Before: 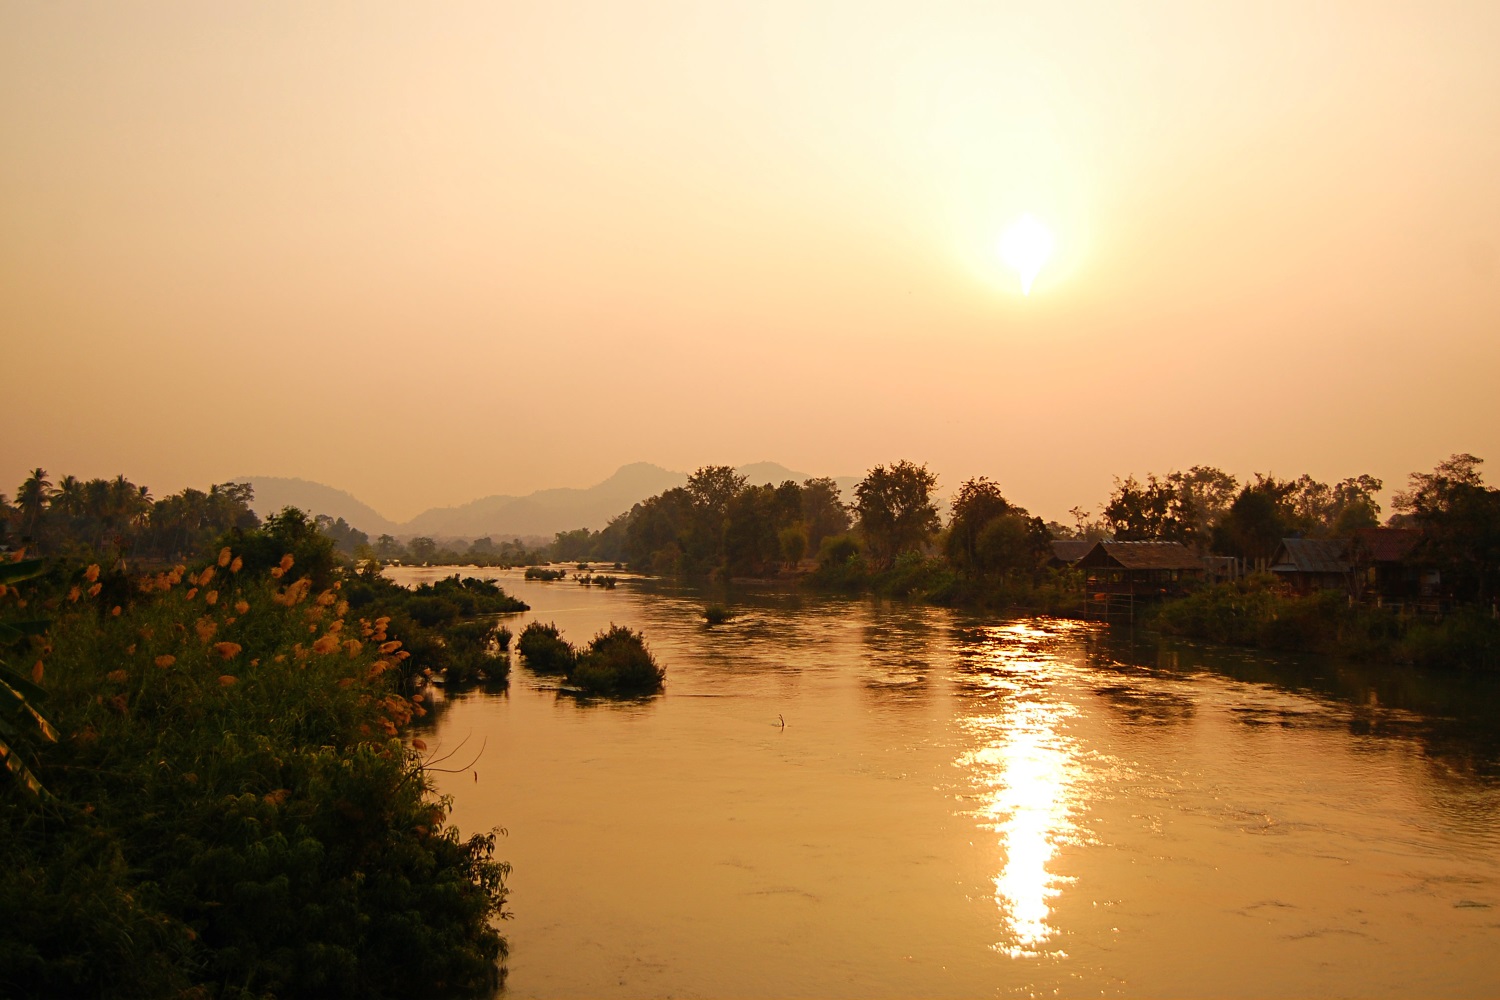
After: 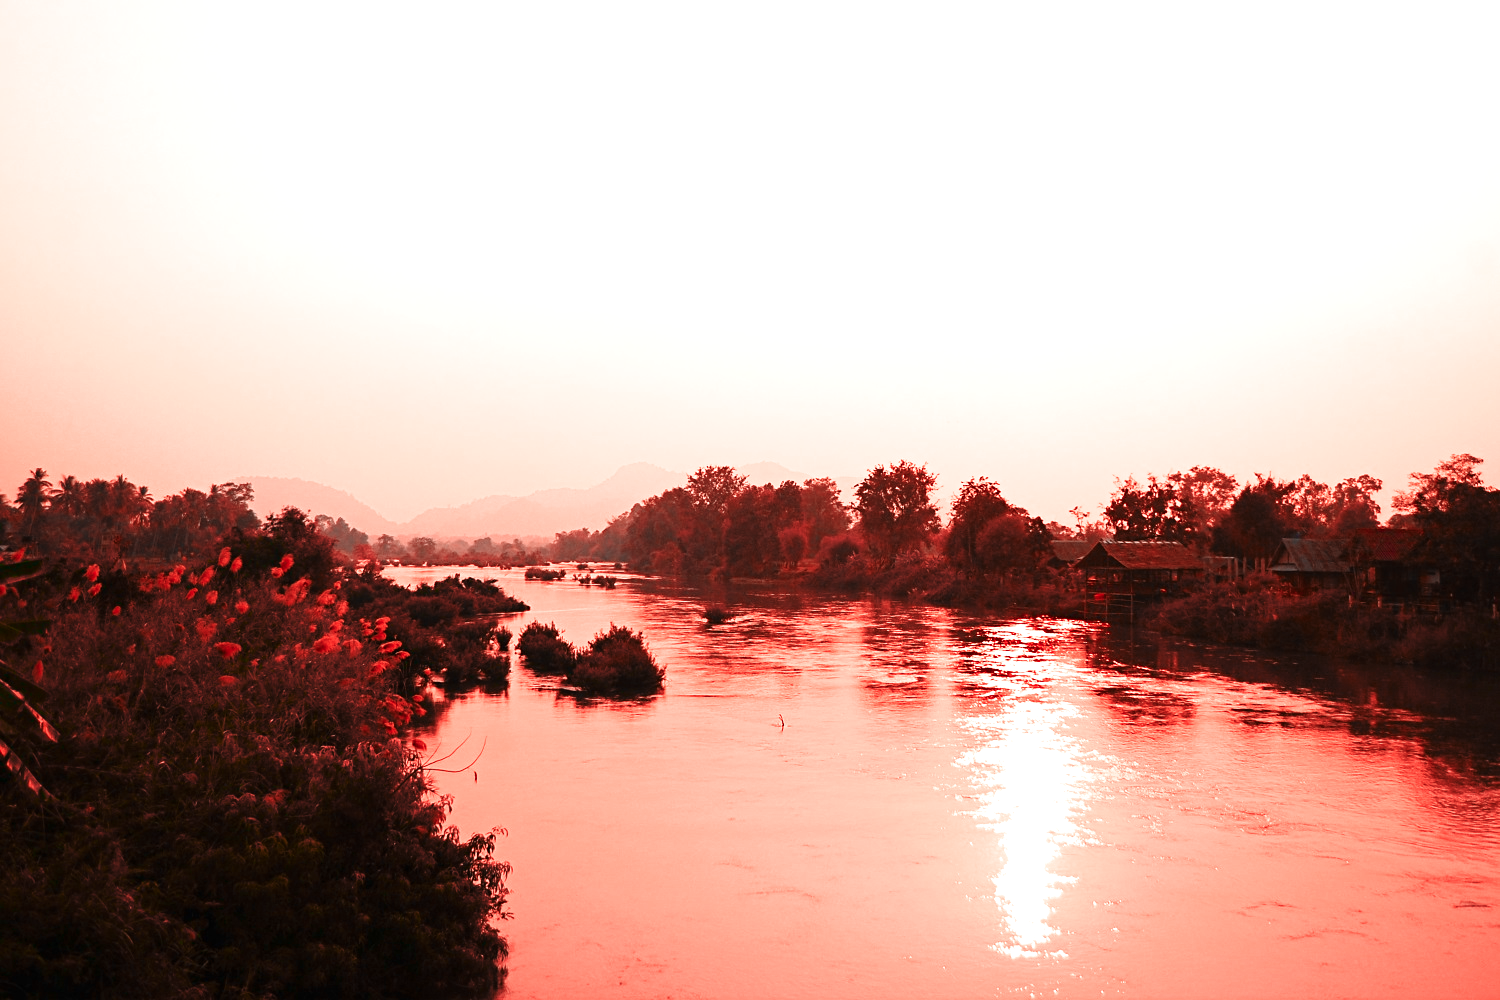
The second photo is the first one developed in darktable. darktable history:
color balance rgb: perceptual saturation grading › global saturation 20%, perceptual saturation grading › highlights -25%, perceptual saturation grading › shadows 25%
tone curve: curves: ch0 [(0, 0) (0.003, 0.002) (0.011, 0.006) (0.025, 0.014) (0.044, 0.025) (0.069, 0.039) (0.1, 0.056) (0.136, 0.086) (0.177, 0.129) (0.224, 0.183) (0.277, 0.247) (0.335, 0.318) (0.399, 0.395) (0.468, 0.48) (0.543, 0.571) (0.623, 0.668) (0.709, 0.773) (0.801, 0.873) (0.898, 0.978) (1, 1)], preserve colors none
color zones: curves: ch2 [(0, 0.5) (0.084, 0.497) (0.323, 0.335) (0.4, 0.497) (1, 0.5)], process mode strong
exposure: black level correction 0, exposure 1.015 EV, compensate exposure bias true, compensate highlight preservation false
